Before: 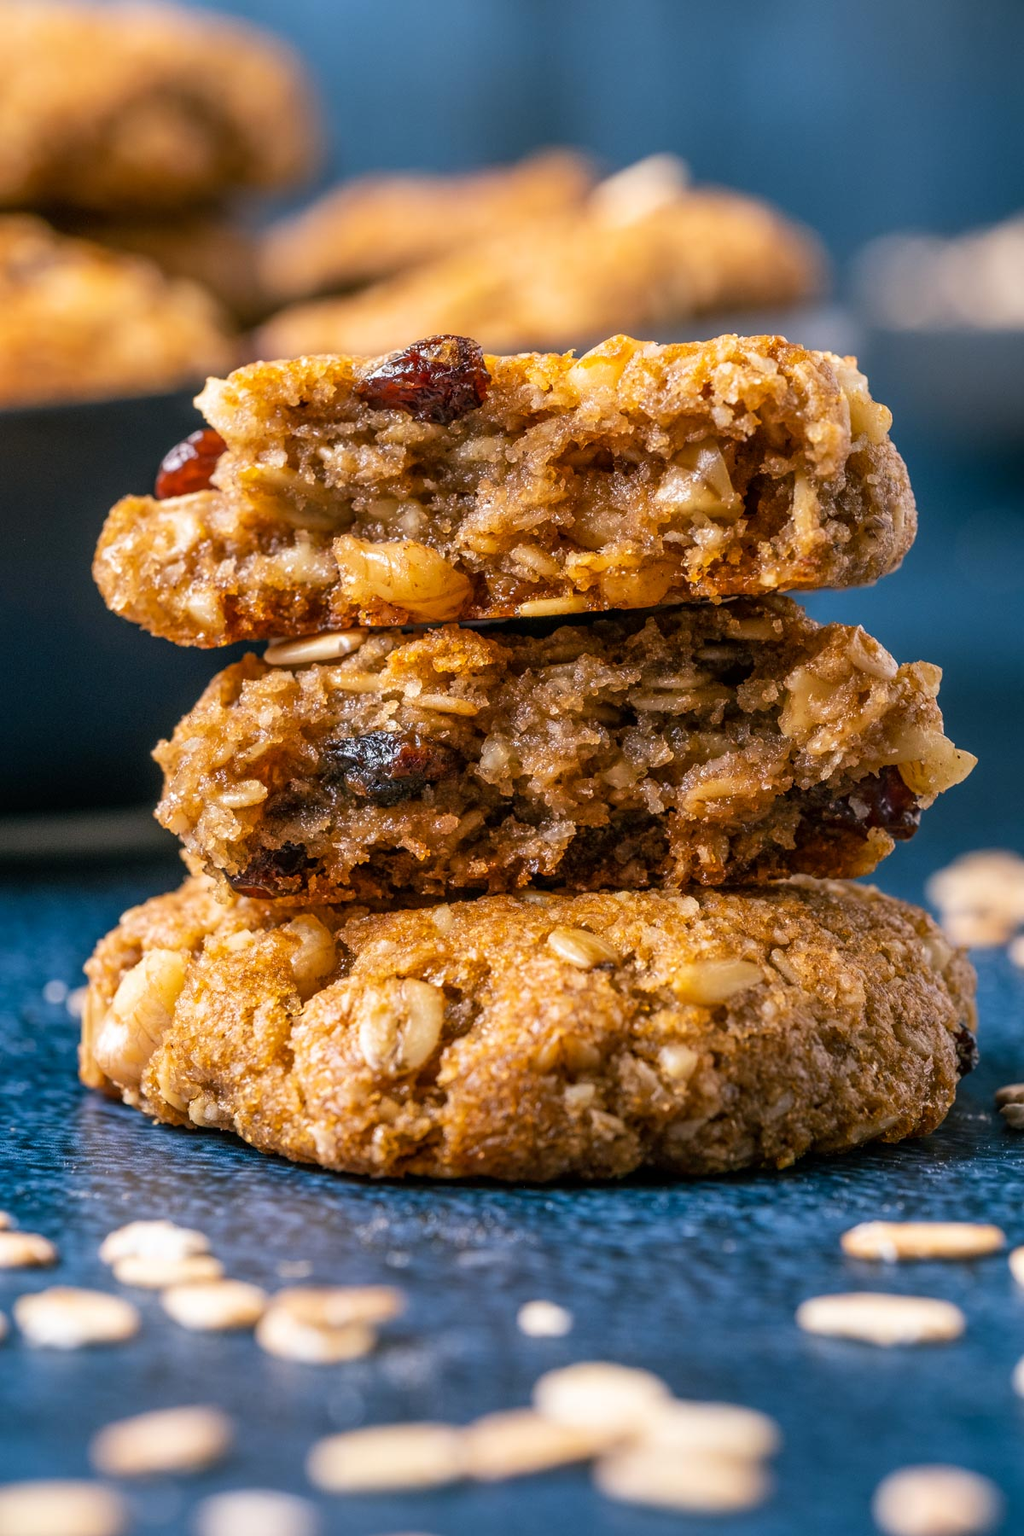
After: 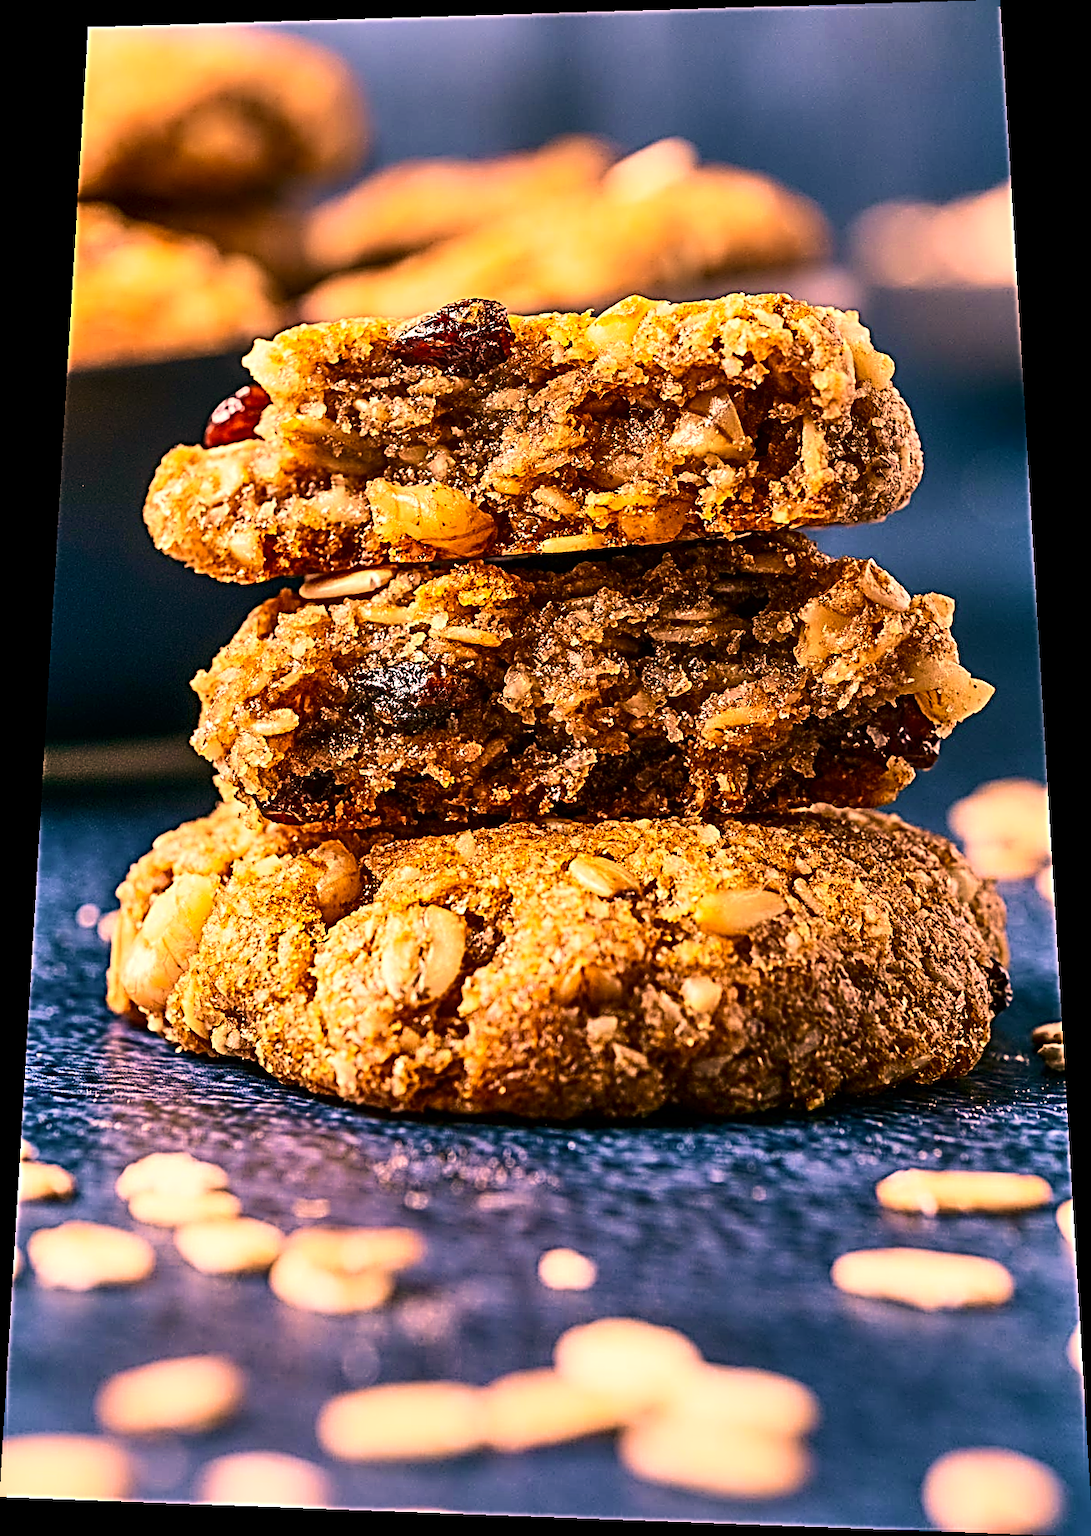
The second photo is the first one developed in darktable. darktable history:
exposure: exposure 0.207 EV, compensate highlight preservation false
contrast brightness saturation: contrast 0.28
velvia: strength 45%
rotate and perspective: rotation 0.128°, lens shift (vertical) -0.181, lens shift (horizontal) -0.044, shear 0.001, automatic cropping off
shadows and highlights: soften with gaussian
sharpen: radius 3.158, amount 1.731
color correction: highlights a* 21.88, highlights b* 22.25
